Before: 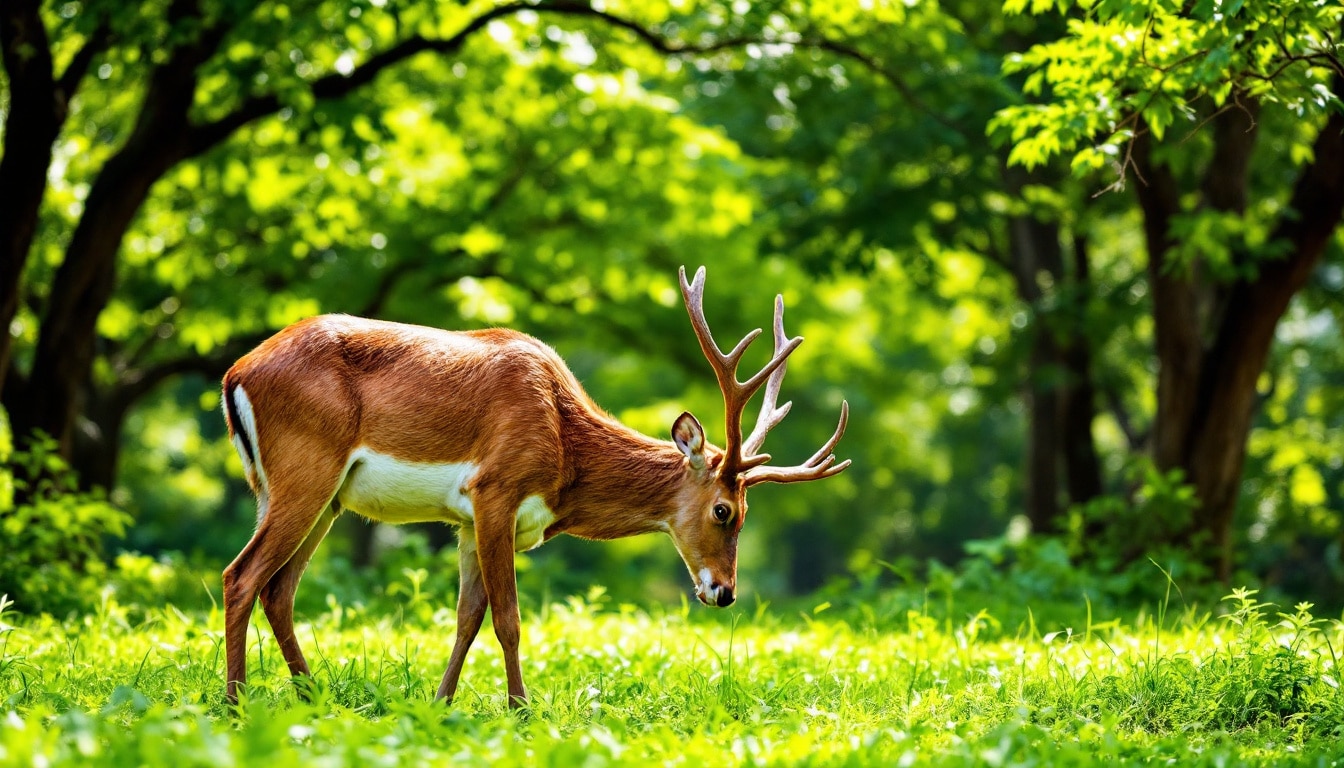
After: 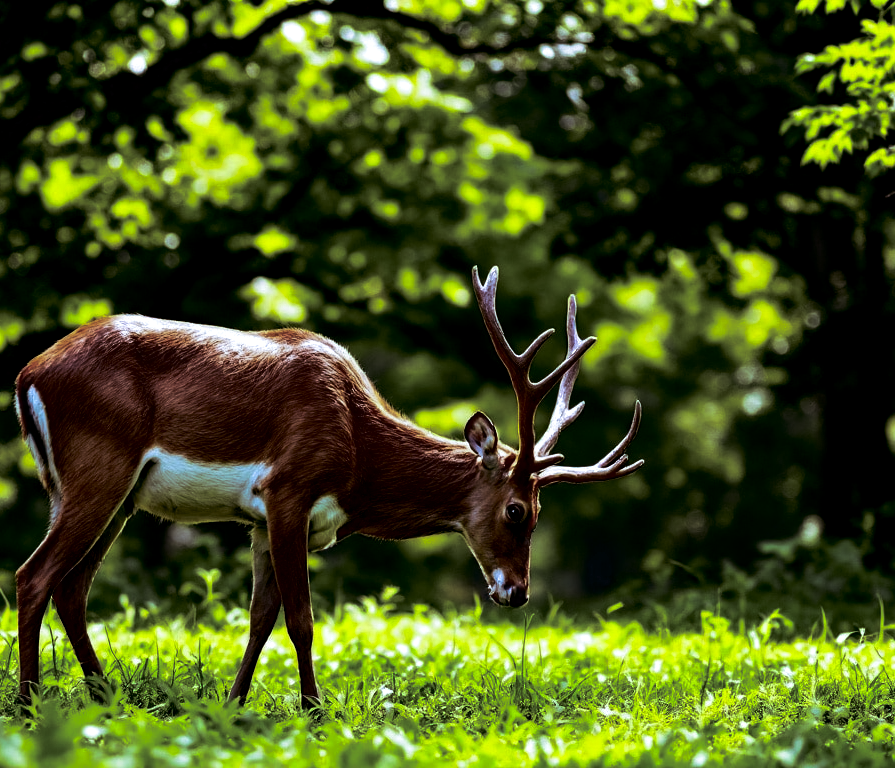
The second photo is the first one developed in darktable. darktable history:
crop: left 15.419%, right 17.914%
contrast brightness saturation: contrast 0.09, brightness -0.59, saturation 0.17
white balance: red 0.948, green 1.02, blue 1.176
split-toning: shadows › saturation 0.24, highlights › hue 54°, highlights › saturation 0.24
